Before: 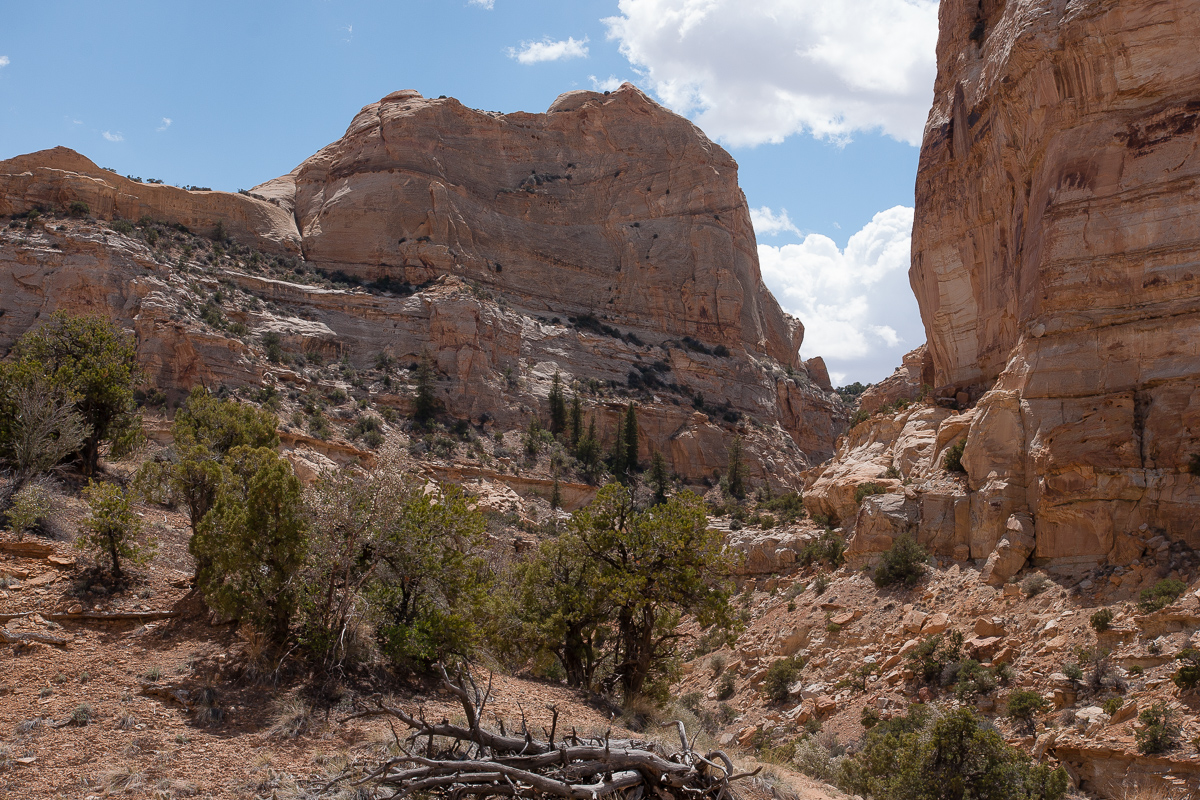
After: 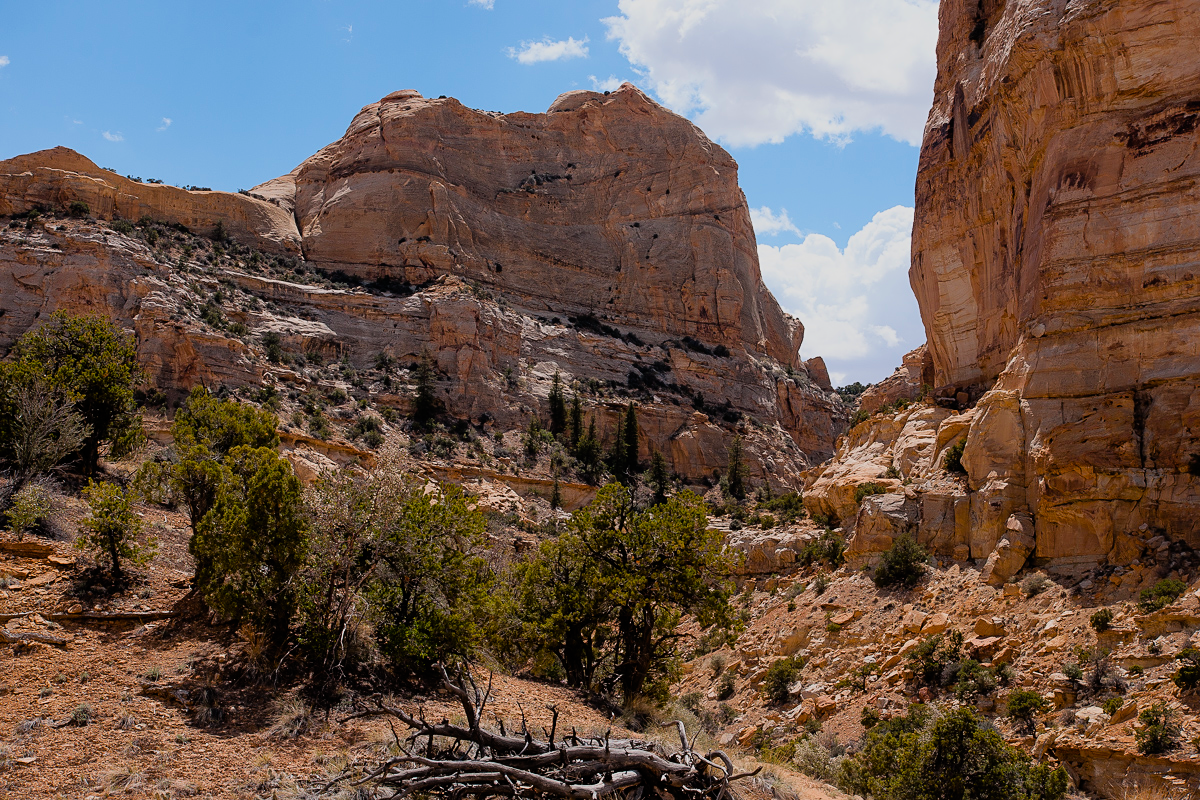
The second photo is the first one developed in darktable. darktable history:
filmic rgb: black relative exposure -7.75 EV, white relative exposure 4.4 EV, threshold 3 EV, hardness 3.76, latitude 50%, contrast 1.1, color science v5 (2021), contrast in shadows safe, contrast in highlights safe, enable highlight reconstruction true
color balance rgb: linear chroma grading › global chroma 15%, perceptual saturation grading › global saturation 30%
sharpen: amount 0.2
